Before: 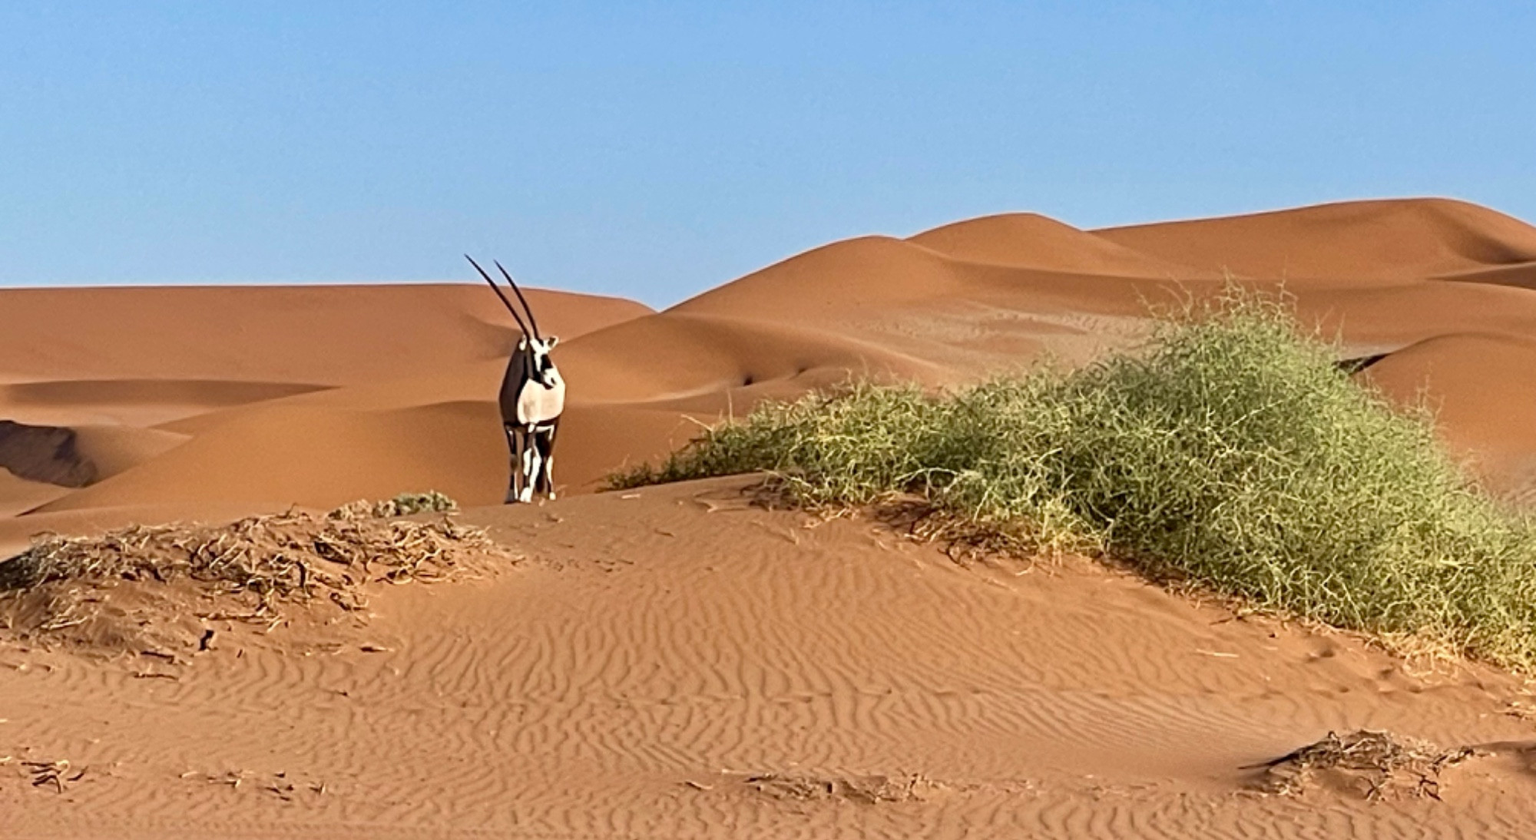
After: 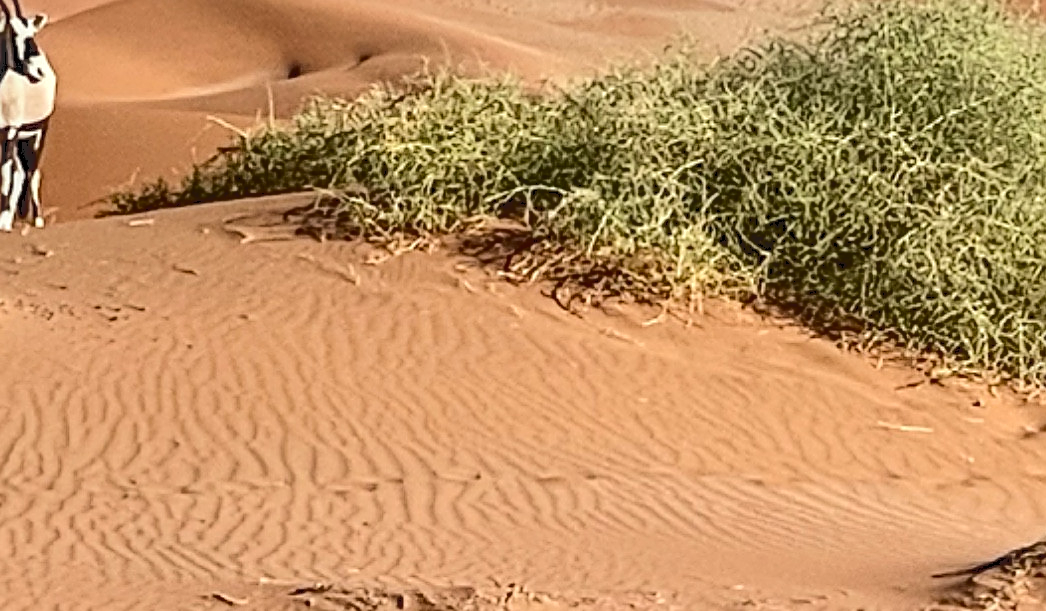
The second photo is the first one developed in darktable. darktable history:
crop: left 34.035%, top 38.807%, right 13.623%, bottom 5.259%
local contrast: detail 130%
sharpen: on, module defaults
tone curve: curves: ch0 [(0, 0) (0.003, 0.14) (0.011, 0.141) (0.025, 0.141) (0.044, 0.142) (0.069, 0.146) (0.1, 0.151) (0.136, 0.16) (0.177, 0.182) (0.224, 0.214) (0.277, 0.272) (0.335, 0.35) (0.399, 0.453) (0.468, 0.548) (0.543, 0.634) (0.623, 0.715) (0.709, 0.778) (0.801, 0.848) (0.898, 0.902) (1, 1)], color space Lab, independent channels, preserve colors none
